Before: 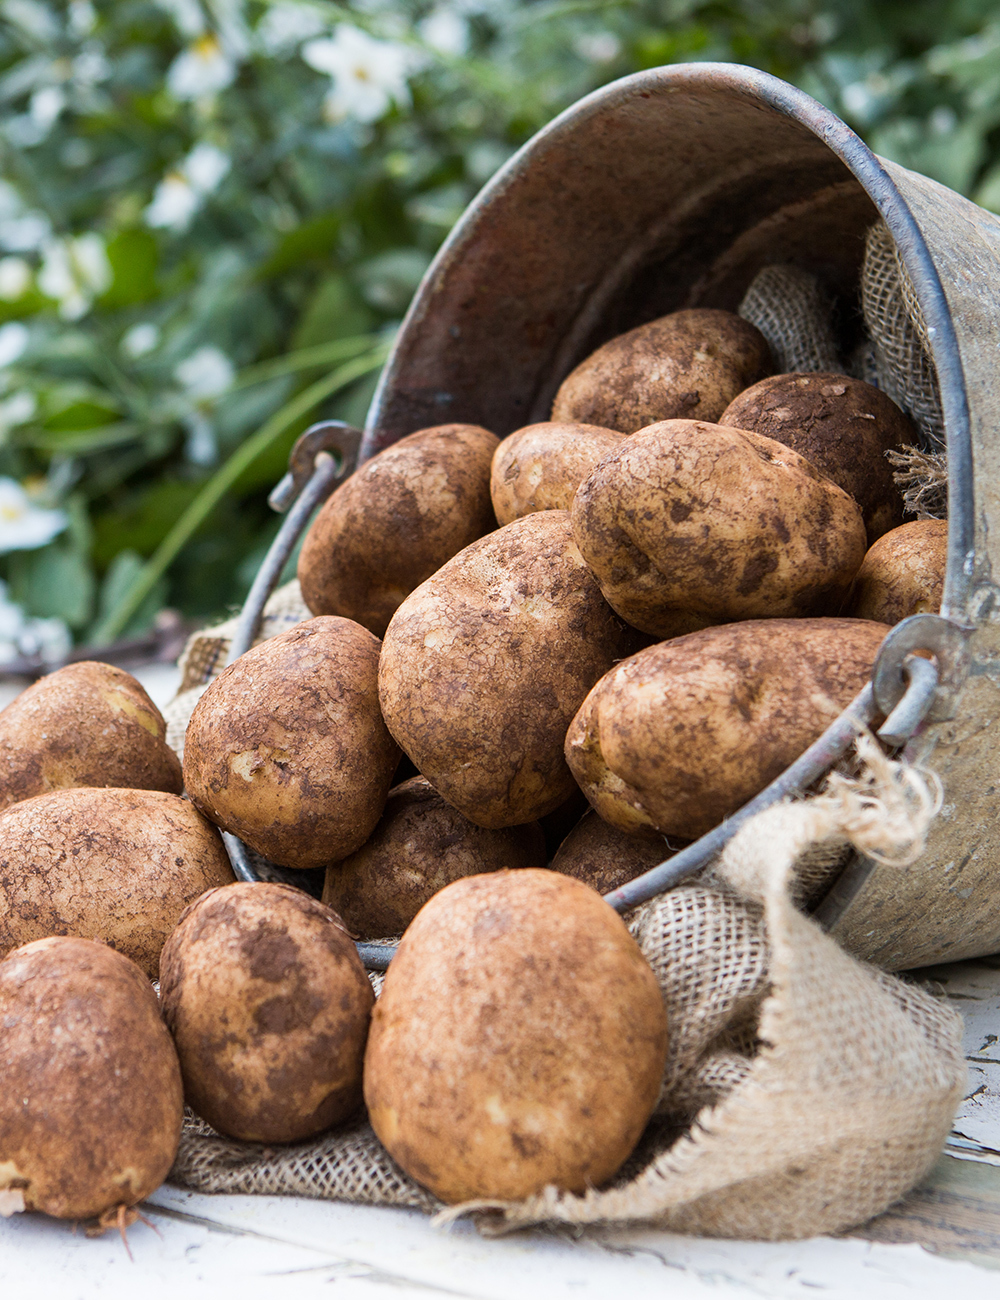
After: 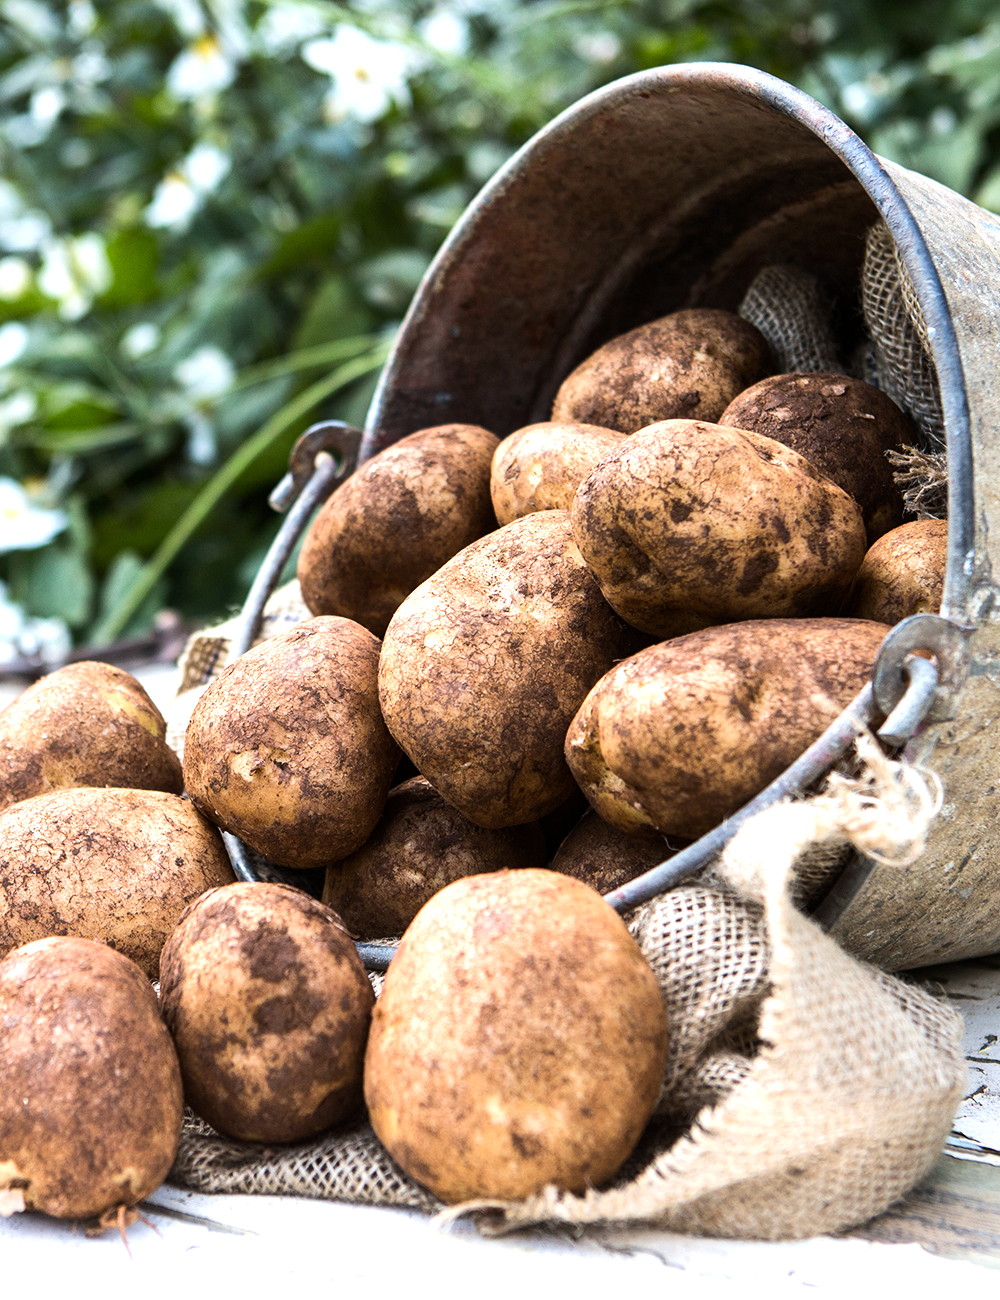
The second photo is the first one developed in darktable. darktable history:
tone equalizer: -8 EV -0.75 EV, -7 EV -0.7 EV, -6 EV -0.6 EV, -5 EV -0.4 EV, -3 EV 0.4 EV, -2 EV 0.6 EV, -1 EV 0.7 EV, +0 EV 0.75 EV, edges refinement/feathering 500, mask exposure compensation -1.57 EV, preserve details no
exposure: exposure 0.014 EV, compensate highlight preservation false
